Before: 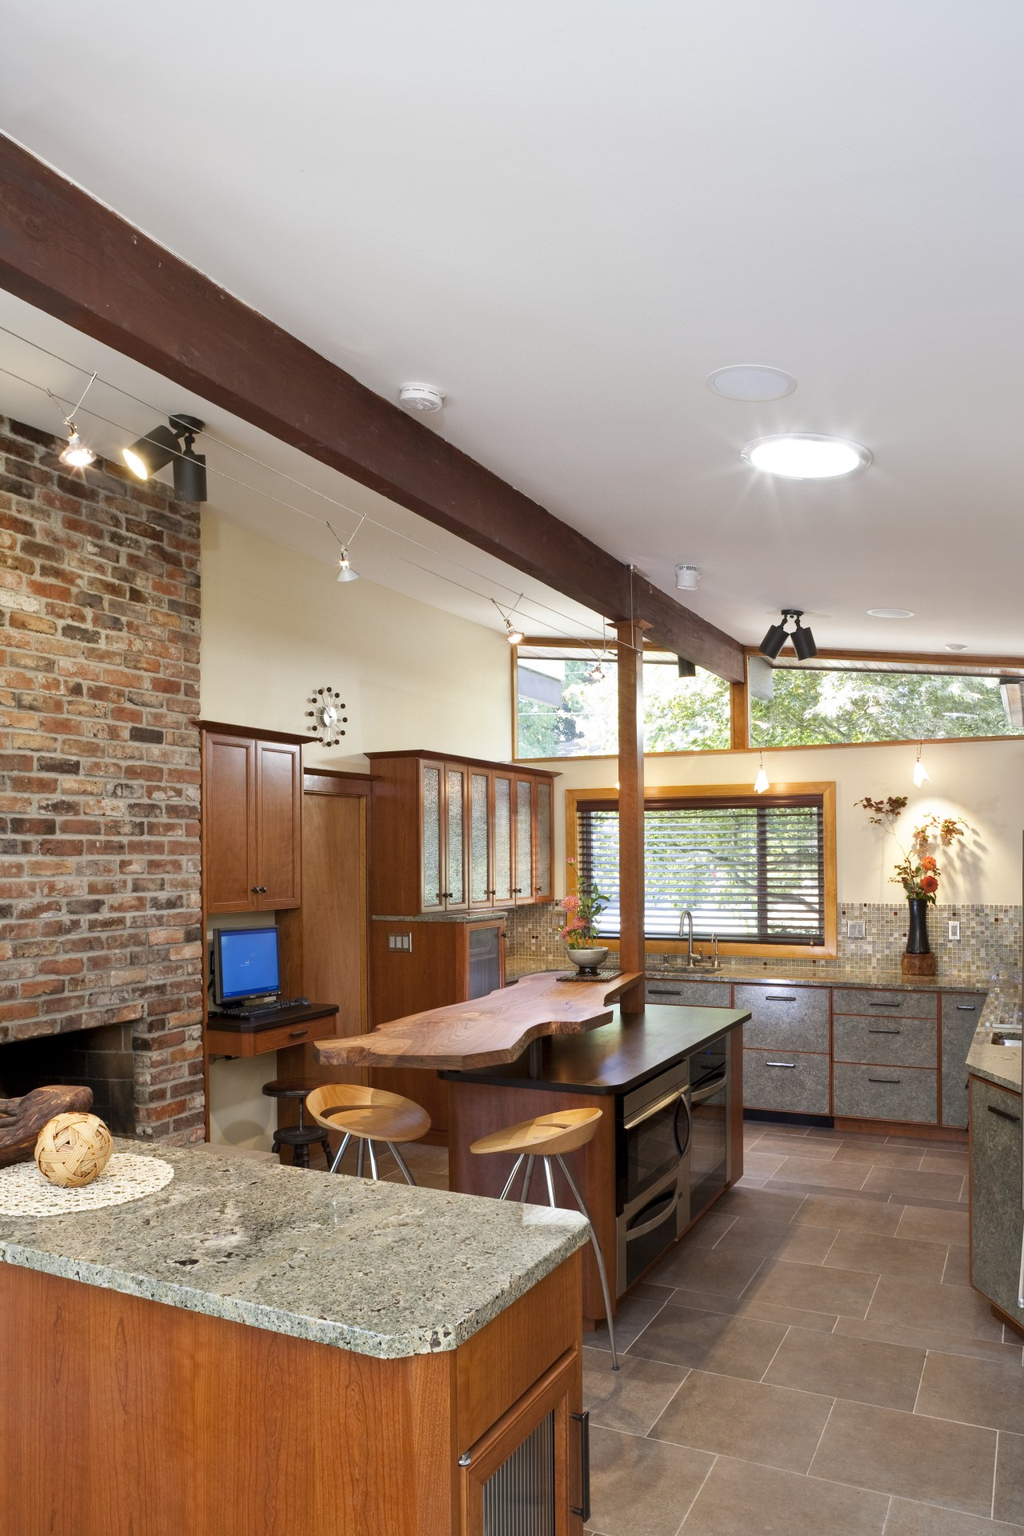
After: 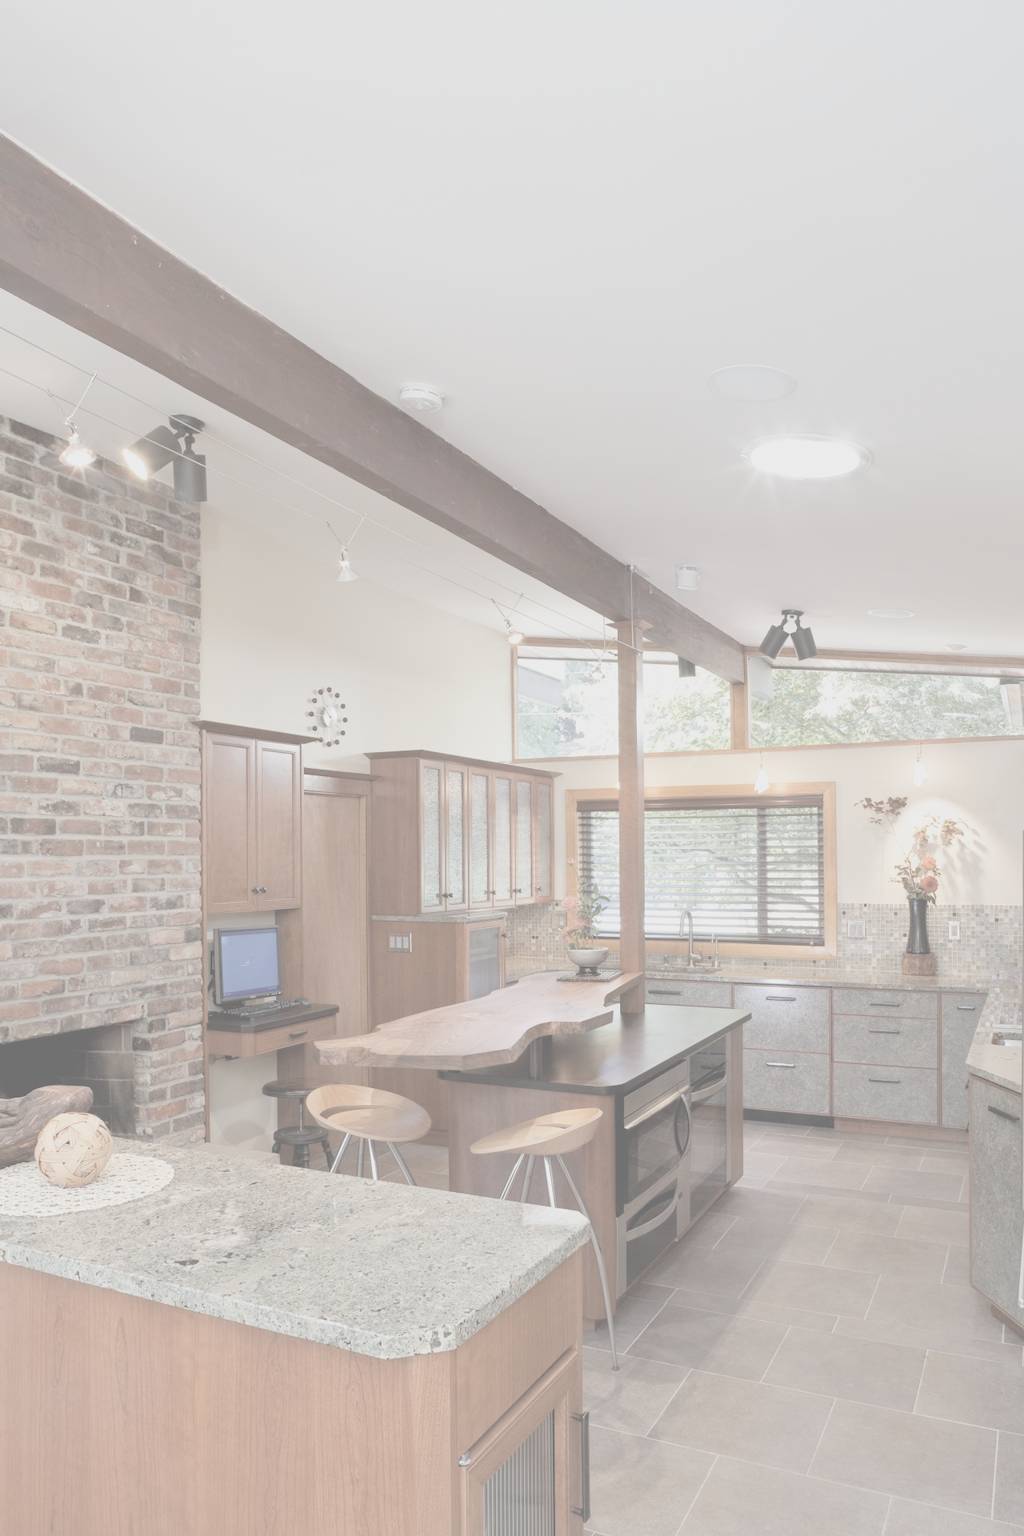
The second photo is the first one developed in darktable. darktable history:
contrast brightness saturation: contrast -0.319, brightness 0.739, saturation -0.776
